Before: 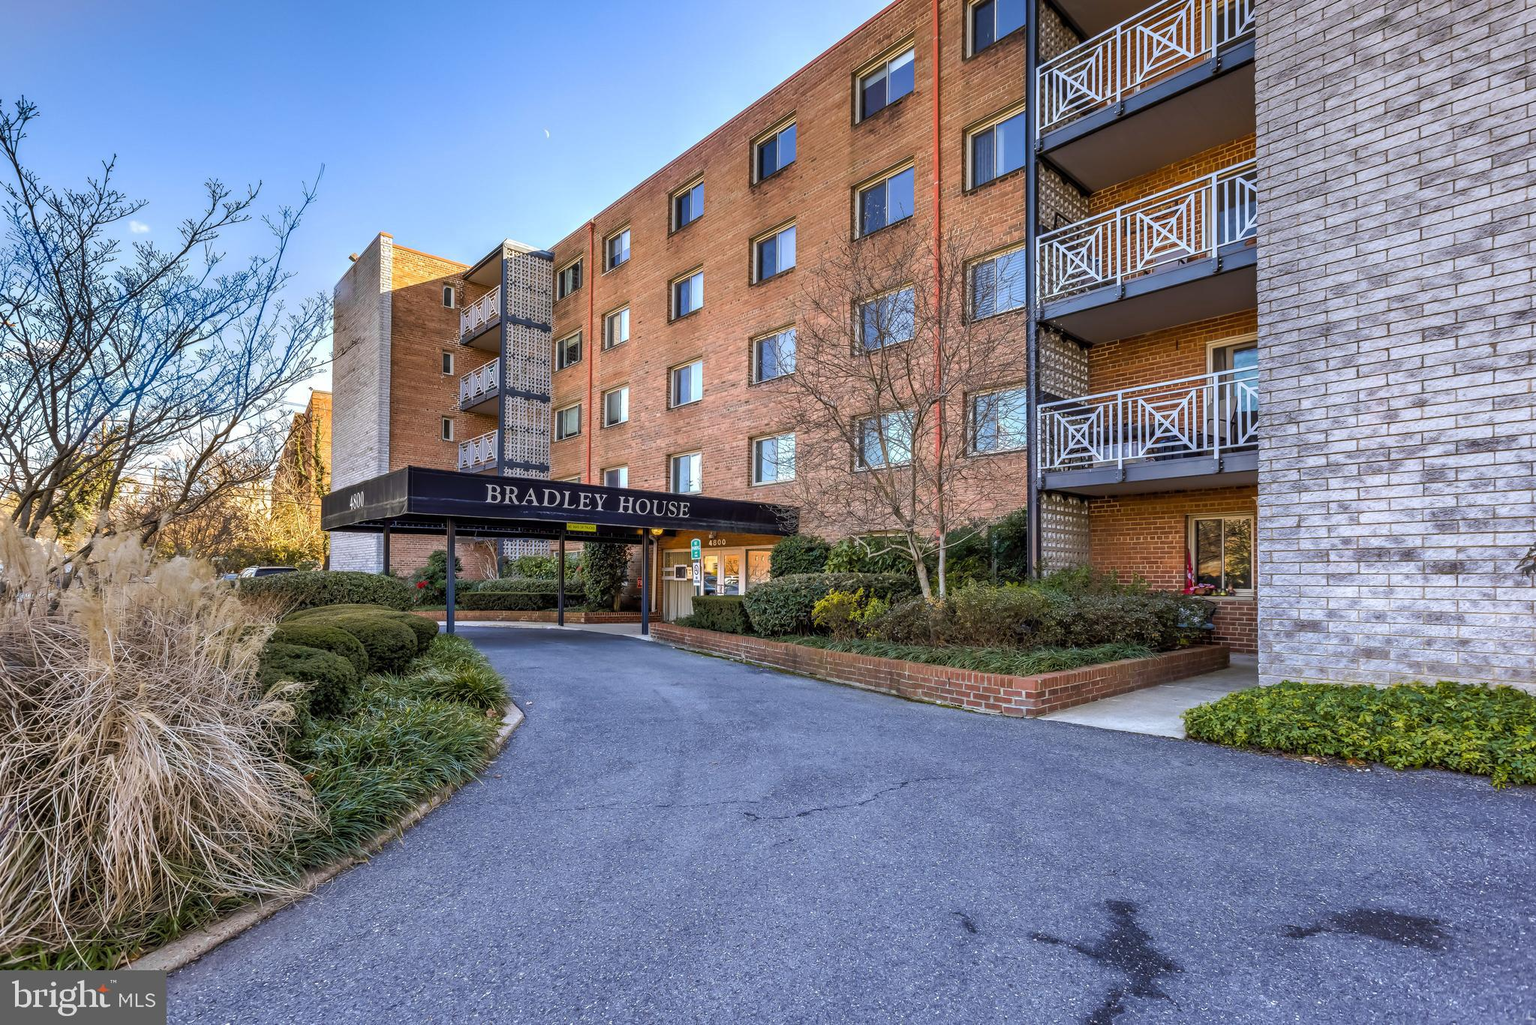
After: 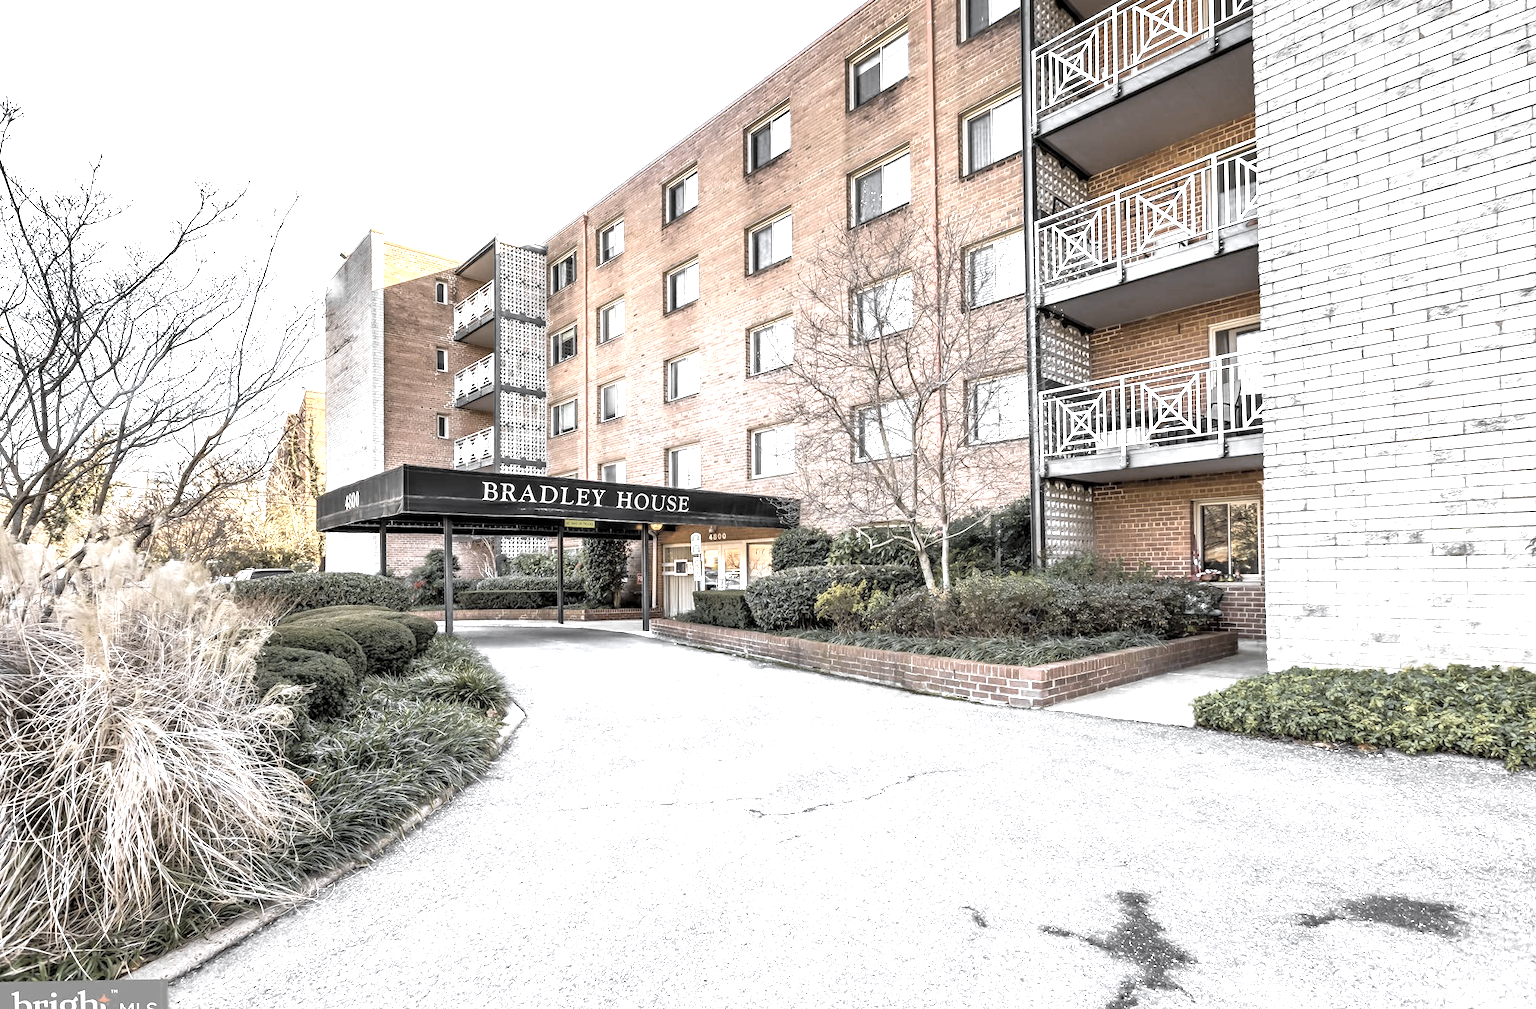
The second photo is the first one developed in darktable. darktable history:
exposure: black level correction 0.001, exposure 1.398 EV, compensate exposure bias true, compensate highlight preservation false
color zones: curves: ch0 [(0, 0.613) (0.01, 0.613) (0.245, 0.448) (0.498, 0.529) (0.642, 0.665) (0.879, 0.777) (0.99, 0.613)]; ch1 [(0, 0.035) (0.121, 0.189) (0.259, 0.197) (0.415, 0.061) (0.589, 0.022) (0.732, 0.022) (0.857, 0.026) (0.991, 0.053)]
rotate and perspective: rotation -1°, crop left 0.011, crop right 0.989, crop top 0.025, crop bottom 0.975
